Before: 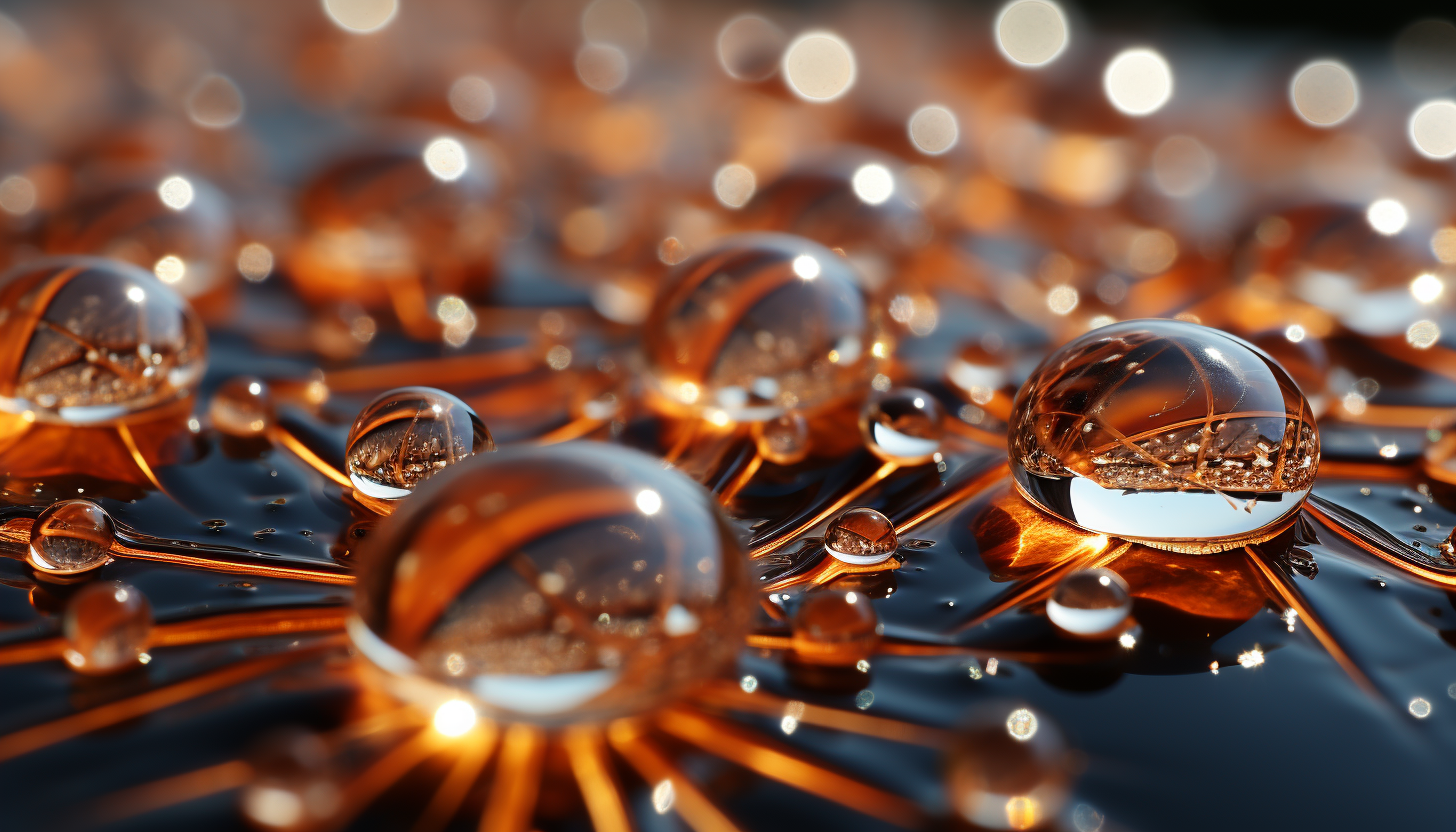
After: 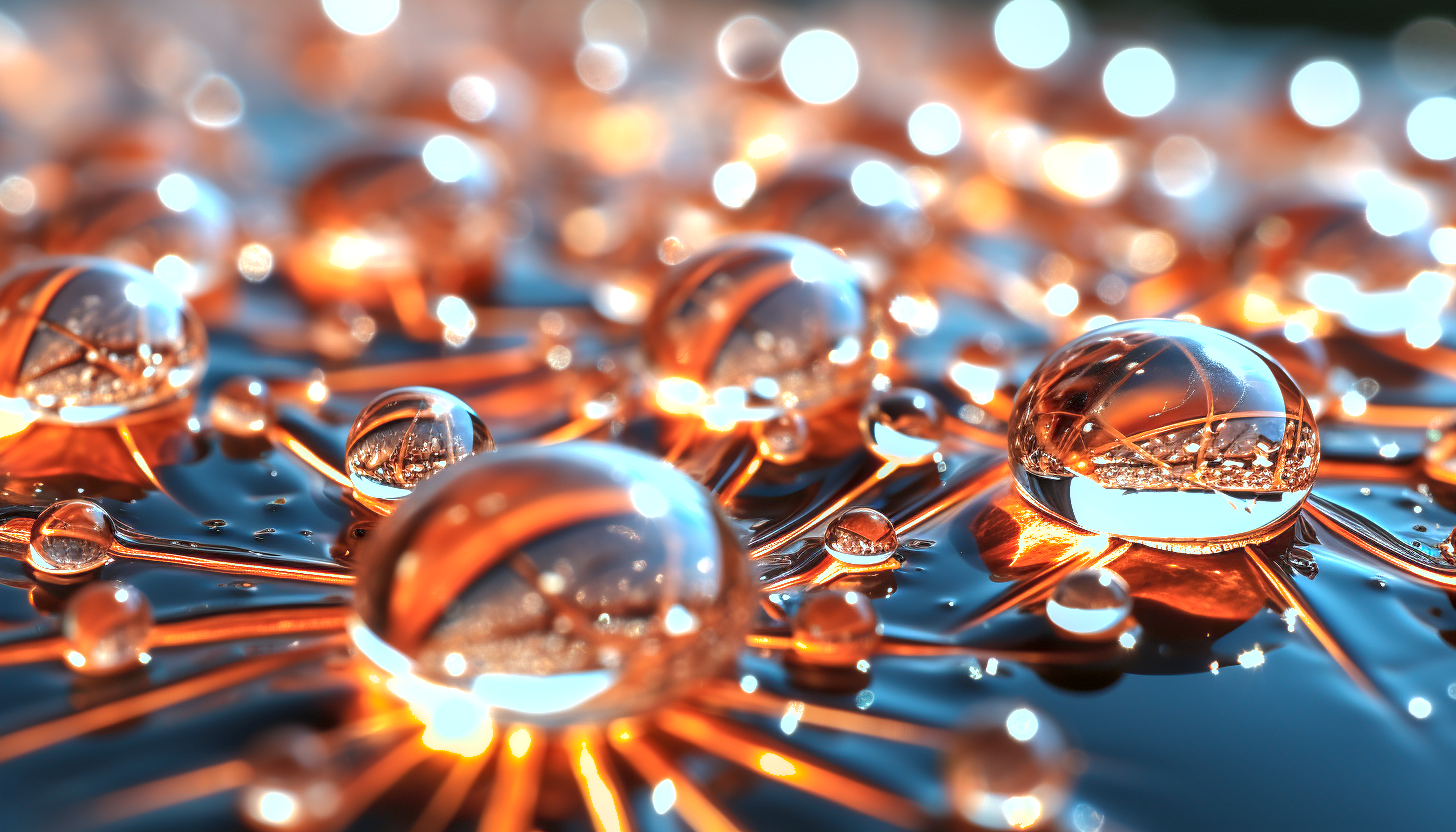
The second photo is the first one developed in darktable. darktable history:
exposure: black level correction 0, exposure 1.385 EV, compensate highlight preservation false
shadows and highlights: on, module defaults
local contrast: highlights 24%, detail 130%
color correction: highlights a* -10.72, highlights b* -18.82
